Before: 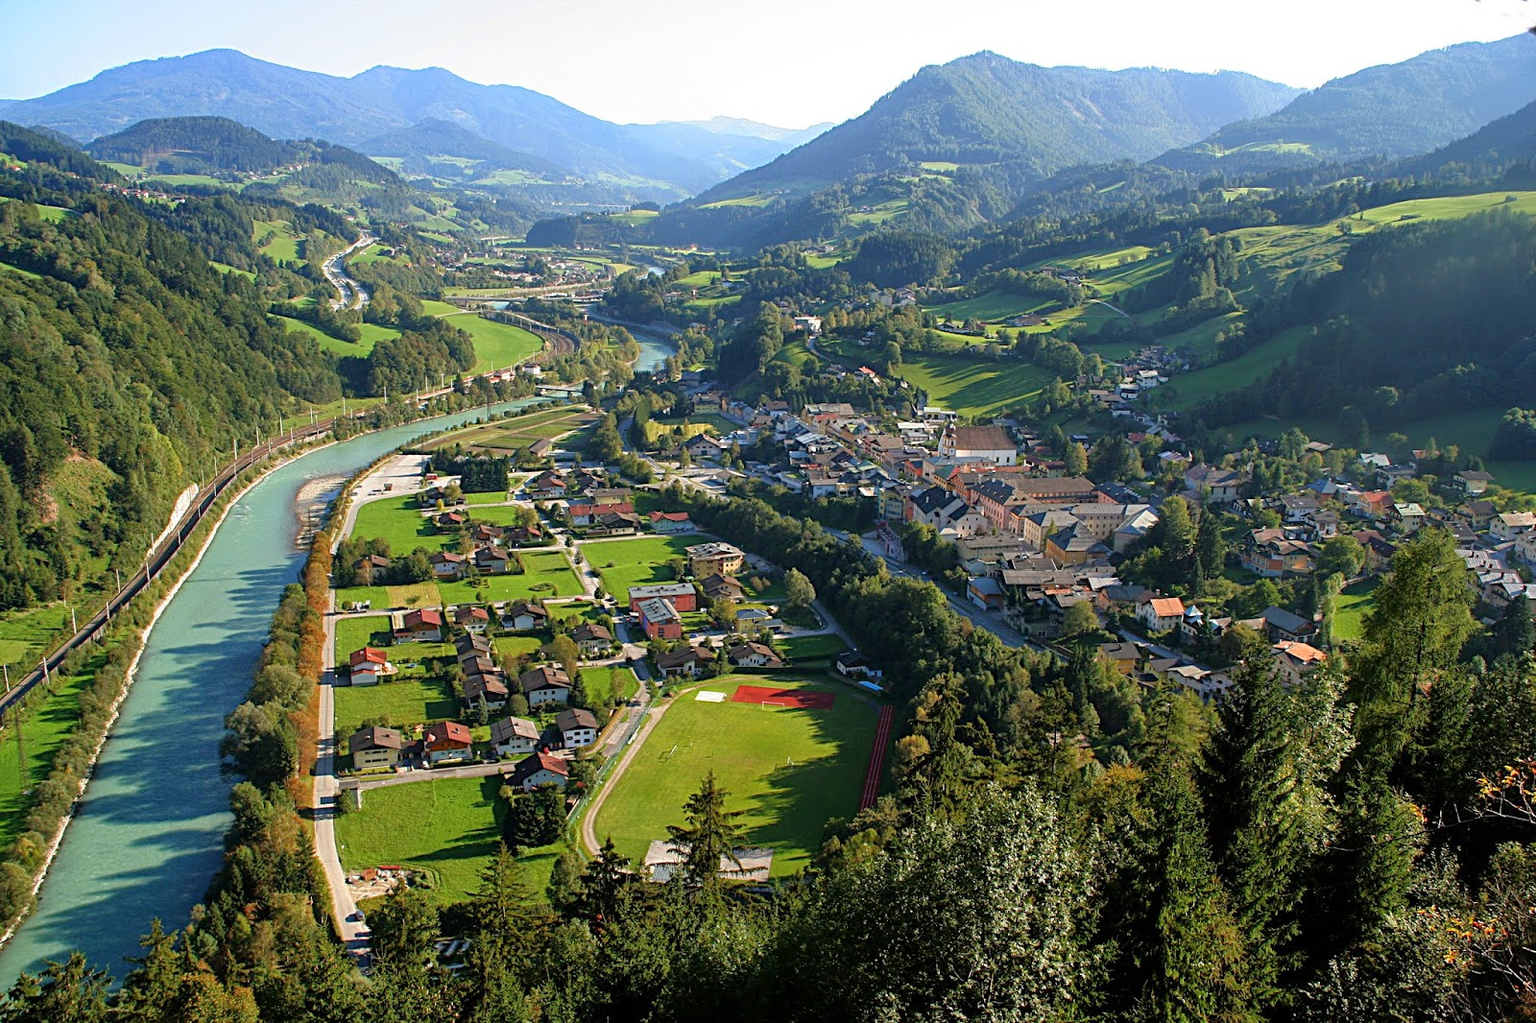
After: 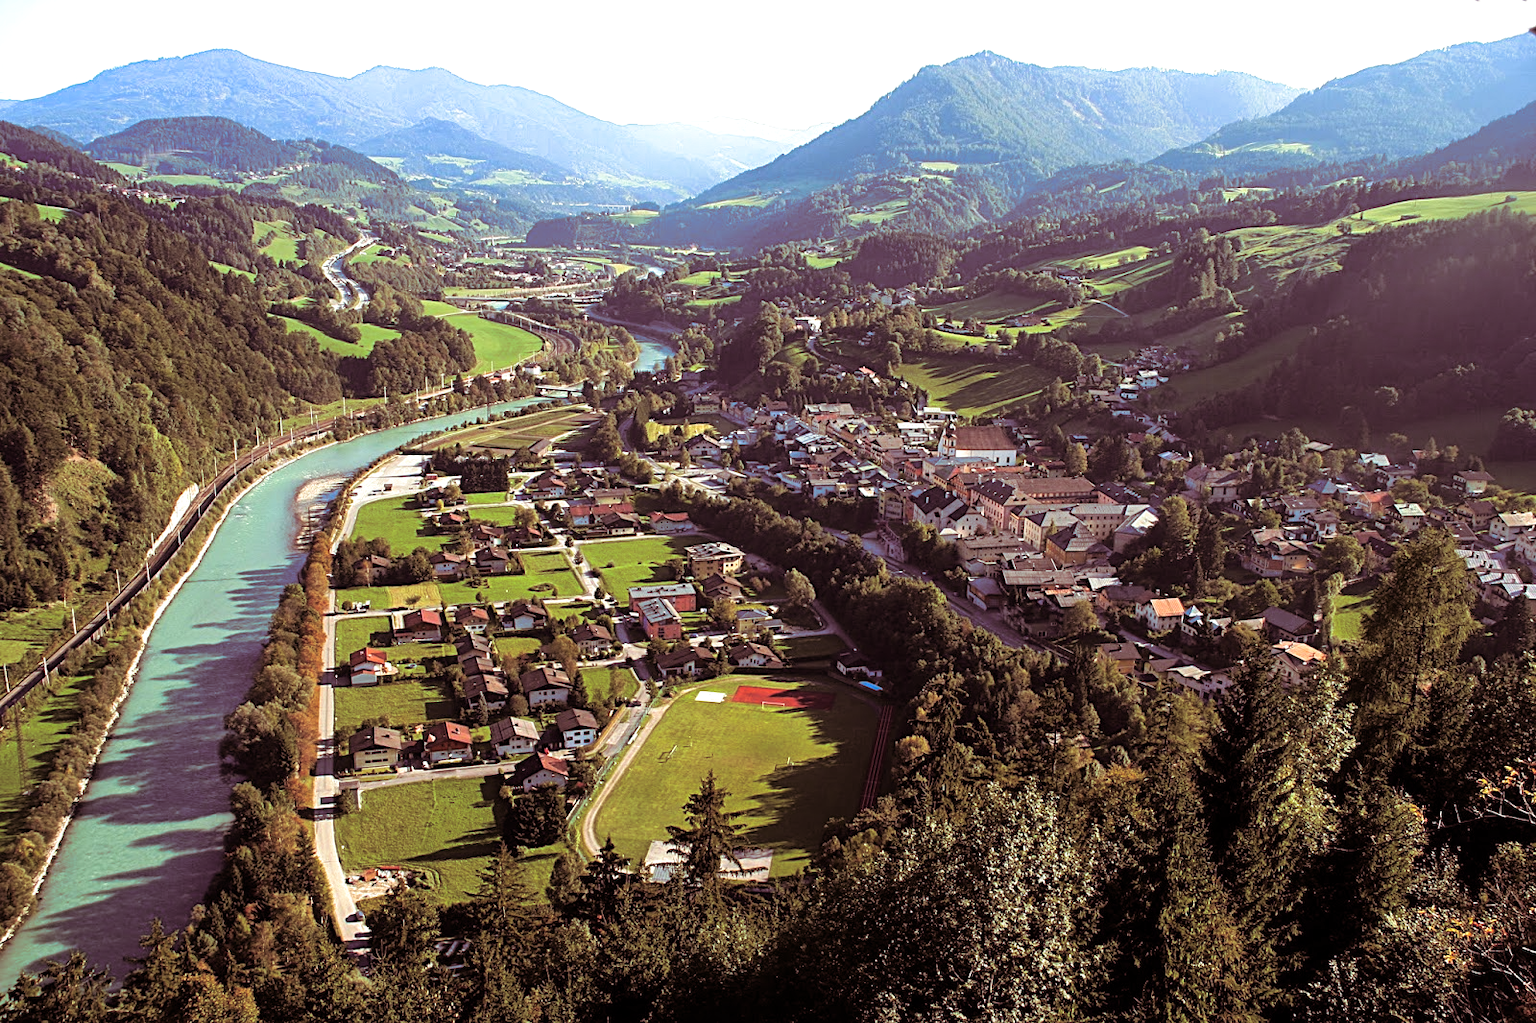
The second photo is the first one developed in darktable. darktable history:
tone equalizer: -8 EV -0.417 EV, -7 EV -0.389 EV, -6 EV -0.333 EV, -5 EV -0.222 EV, -3 EV 0.222 EV, -2 EV 0.333 EV, -1 EV 0.389 EV, +0 EV 0.417 EV, edges refinement/feathering 500, mask exposure compensation -1.57 EV, preserve details no
split-toning: on, module defaults
base curve: curves: ch0 [(0, 0) (0.283, 0.295) (1, 1)], preserve colors none
